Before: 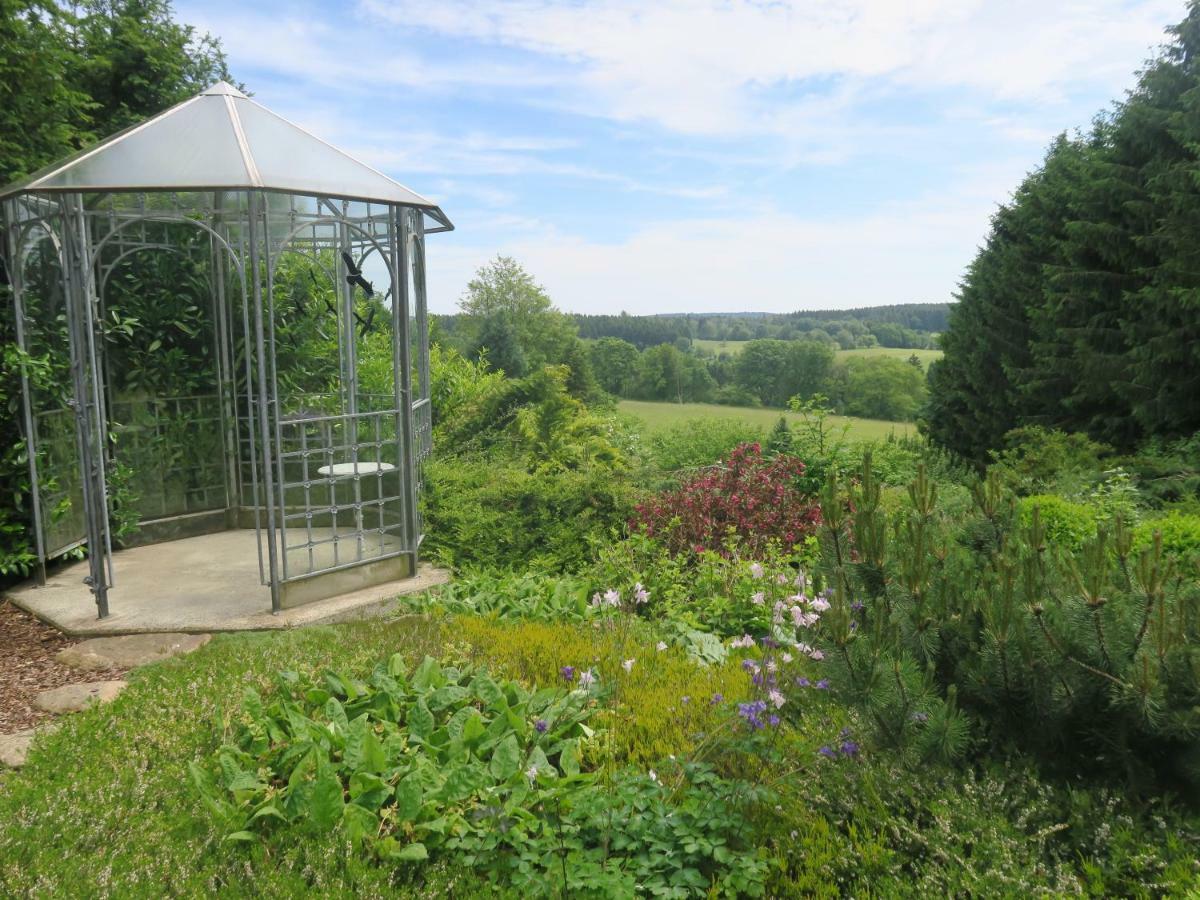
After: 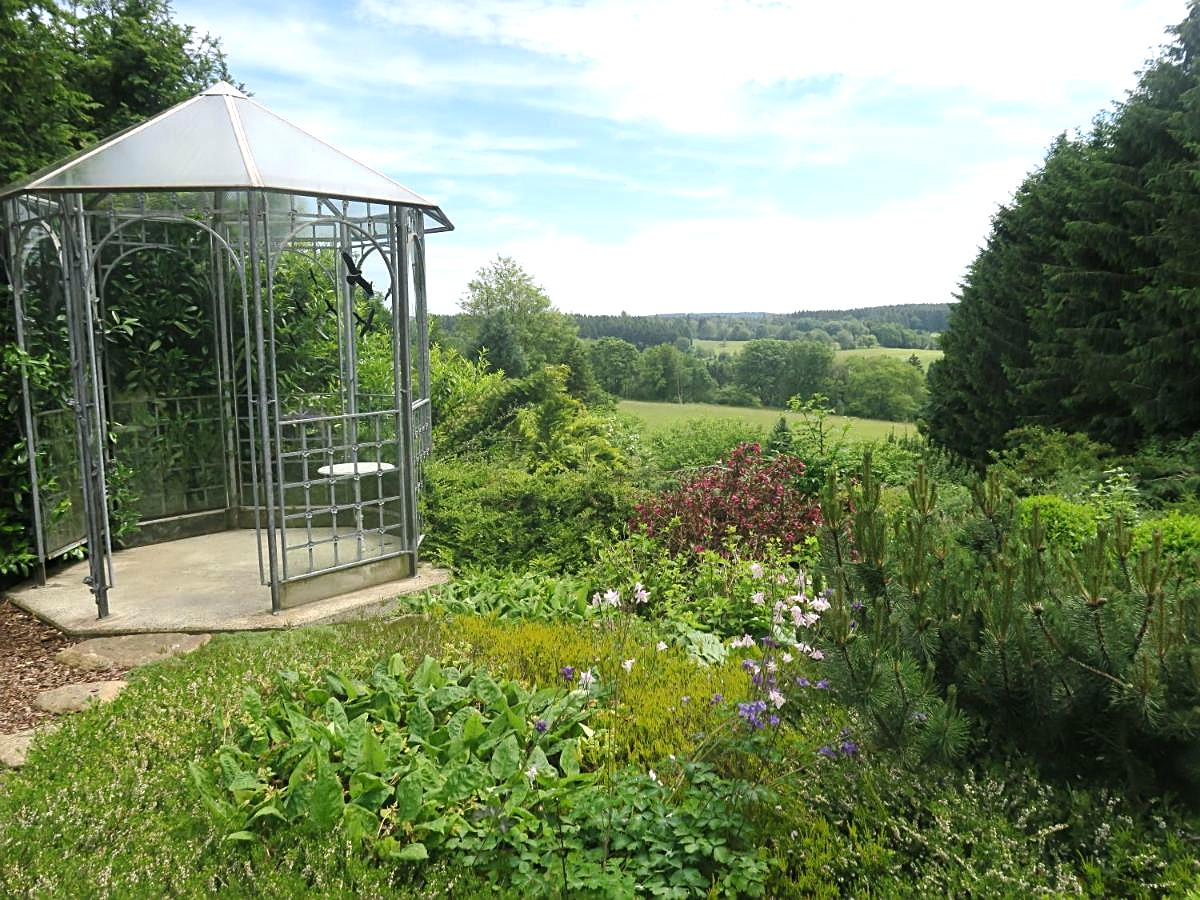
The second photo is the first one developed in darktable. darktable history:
sharpen: amount 0.478
tone equalizer: -8 EV -0.417 EV, -7 EV -0.389 EV, -6 EV -0.333 EV, -5 EV -0.222 EV, -3 EV 0.222 EV, -2 EV 0.333 EV, -1 EV 0.389 EV, +0 EV 0.417 EV, edges refinement/feathering 500, mask exposure compensation -1.57 EV, preserve details no
